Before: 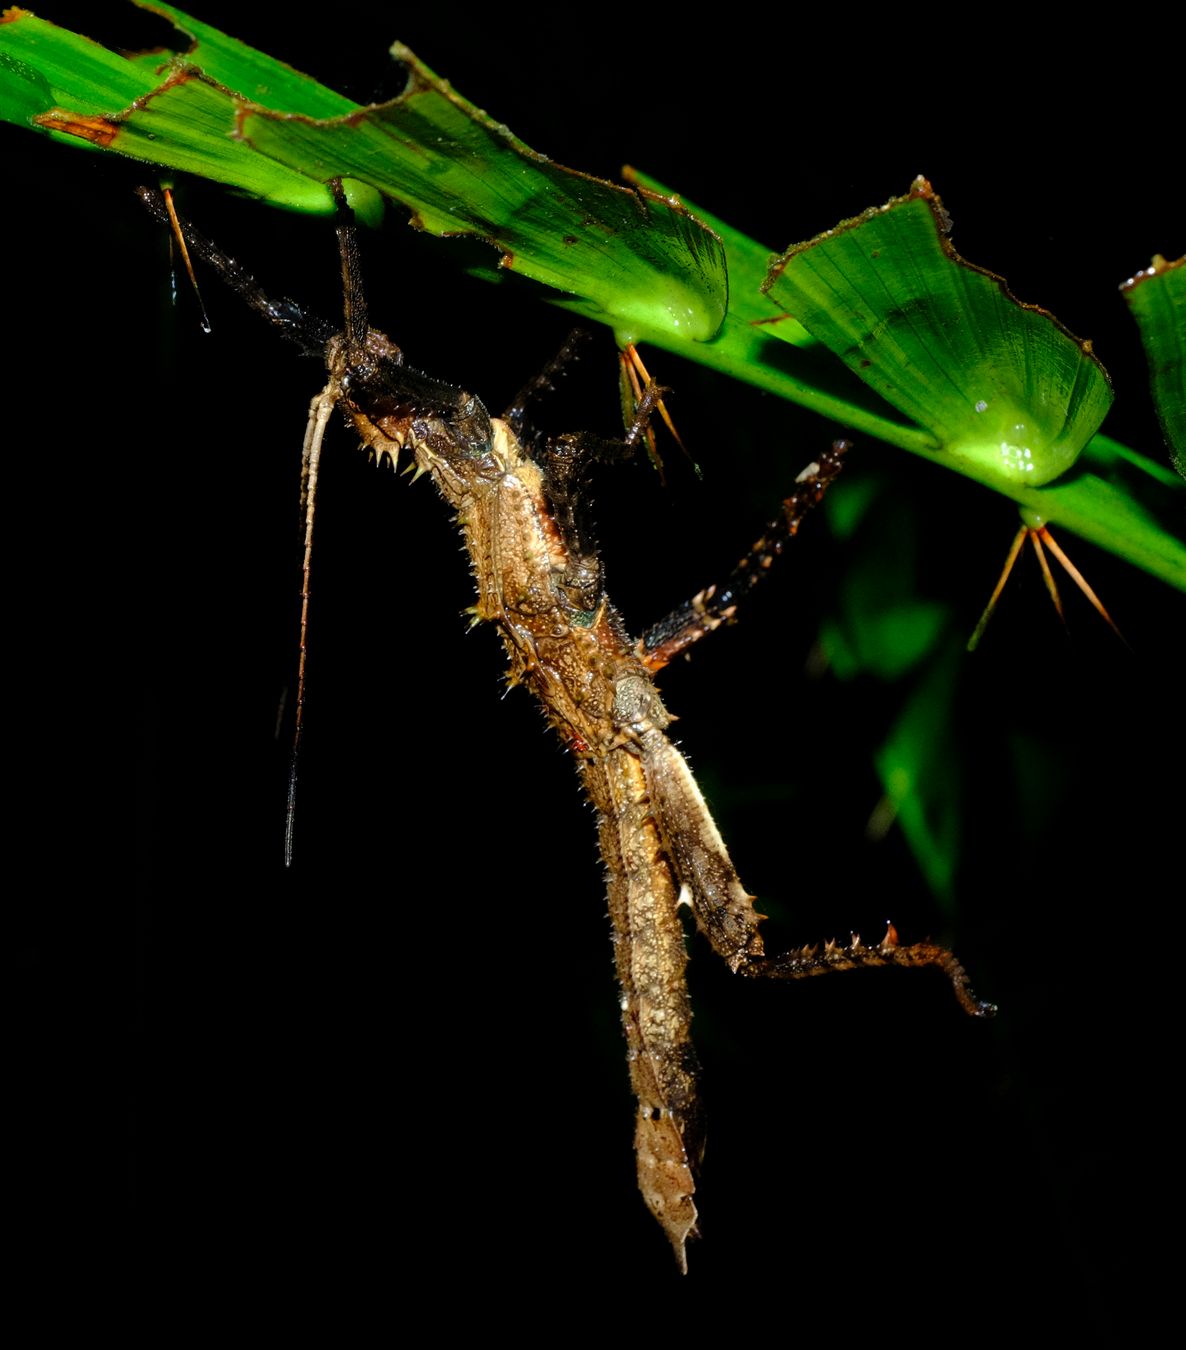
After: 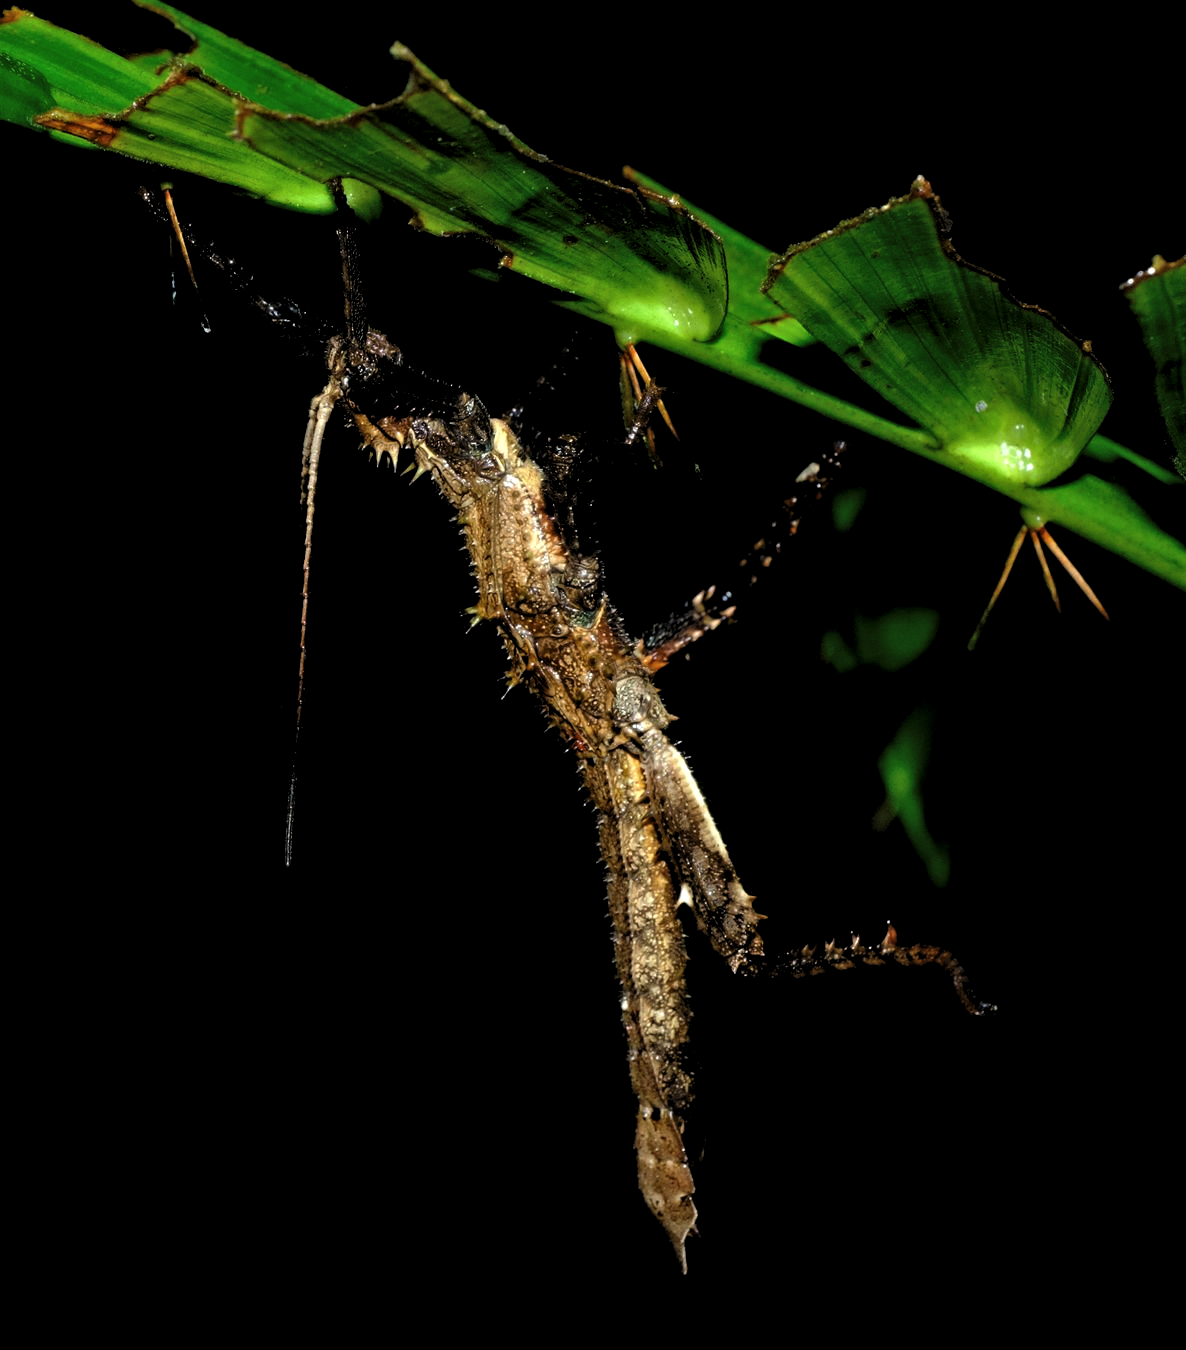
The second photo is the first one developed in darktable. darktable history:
contrast equalizer: y [[0.511, 0.558, 0.631, 0.632, 0.559, 0.512], [0.5 ×6], [0.507, 0.559, 0.627, 0.644, 0.647, 0.647], [0 ×6], [0 ×6]], mix 0.273
levels: white 90.67%, levels [0.116, 0.574, 1]
